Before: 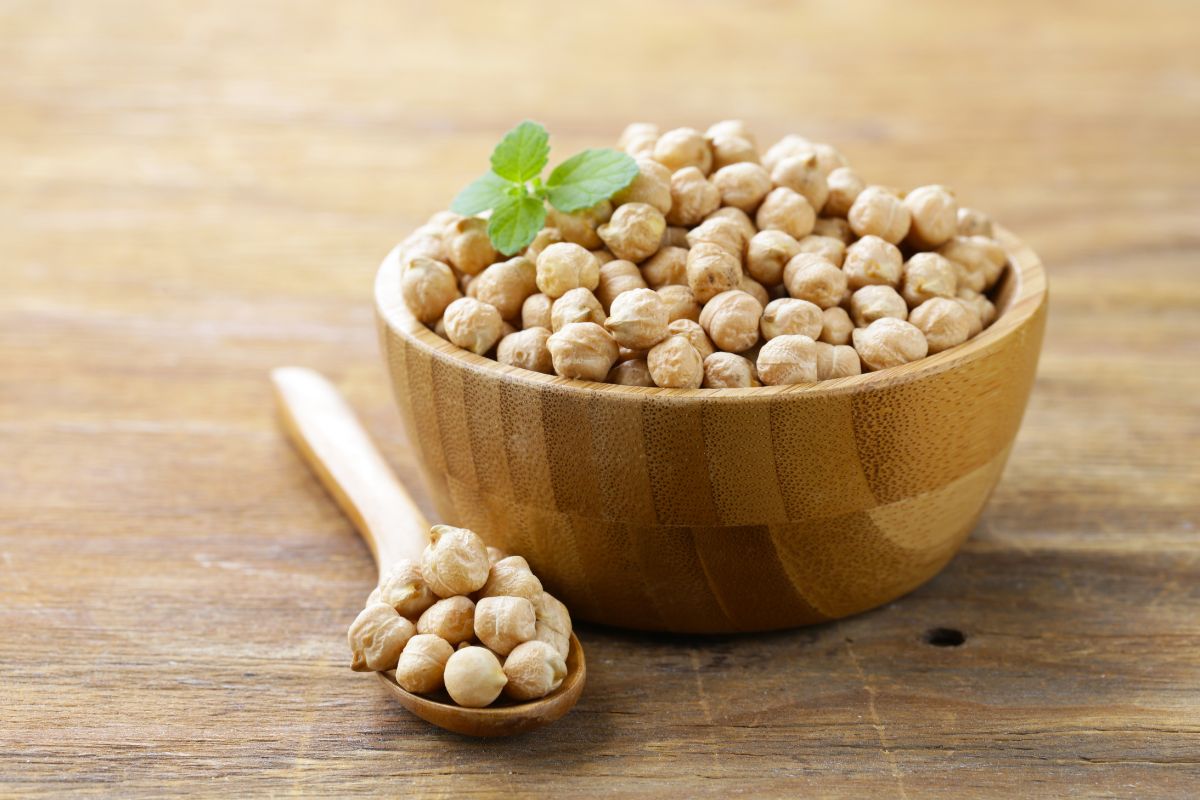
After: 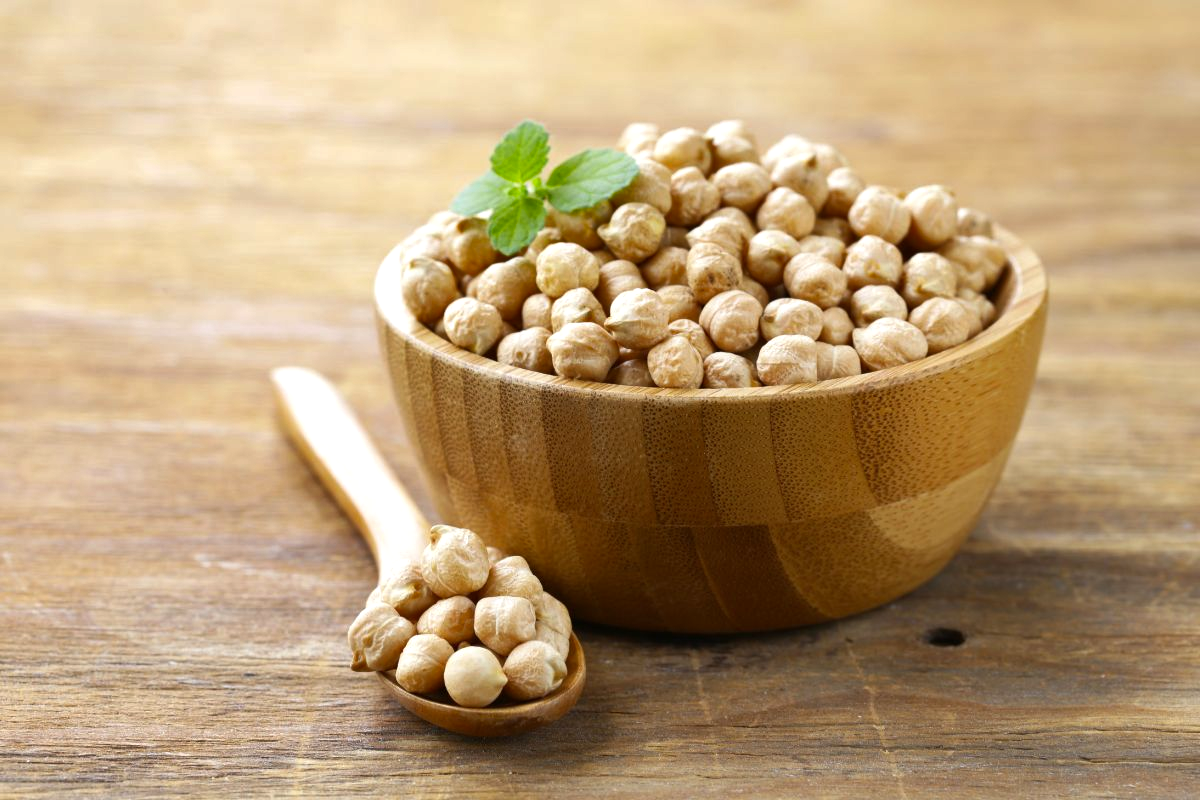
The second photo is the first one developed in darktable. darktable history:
shadows and highlights: radius 262.62, soften with gaussian
exposure: exposure 0.202 EV, compensate exposure bias true, compensate highlight preservation false
